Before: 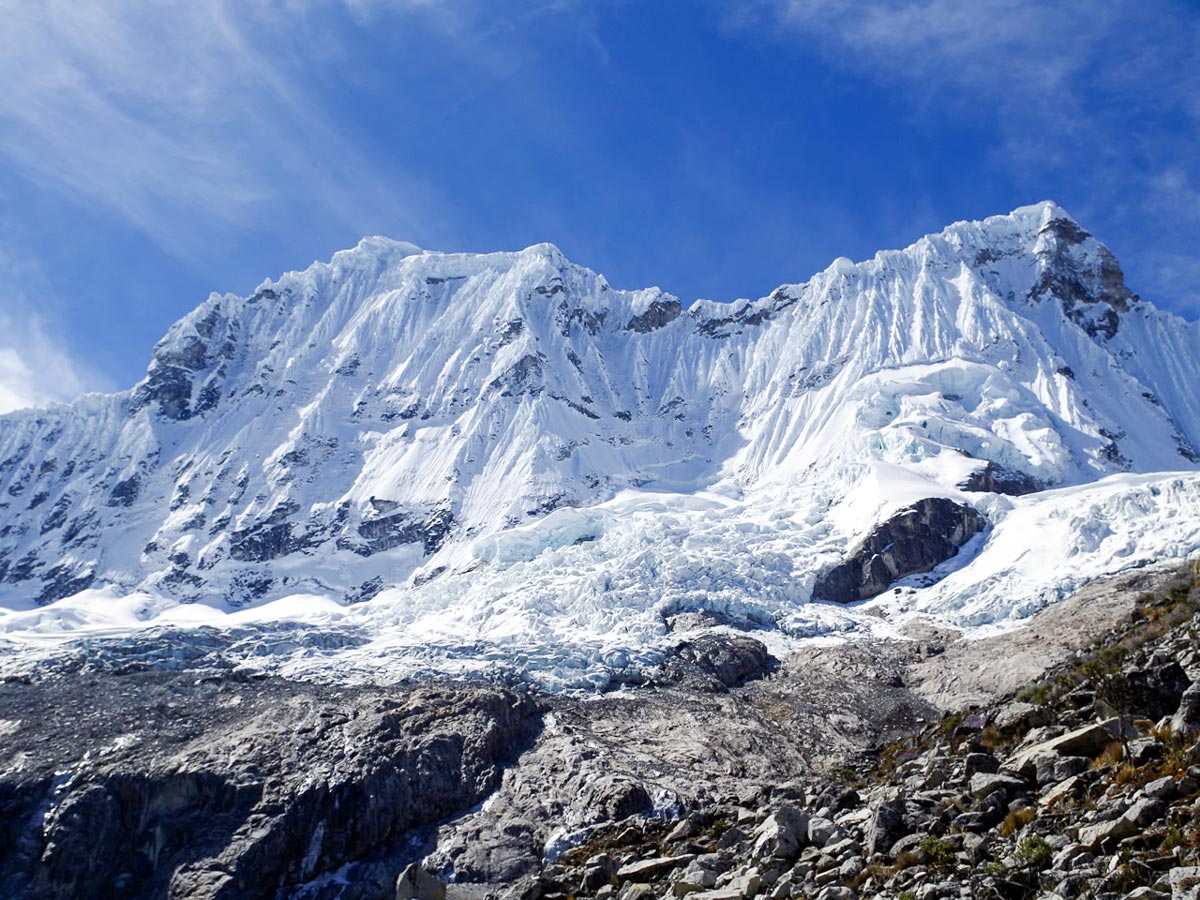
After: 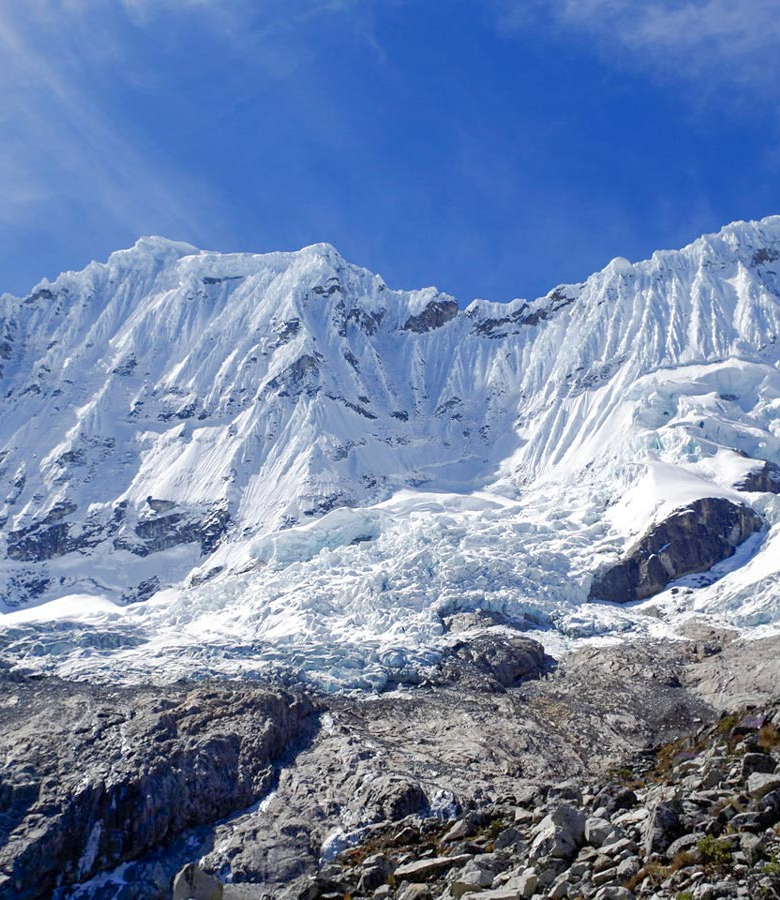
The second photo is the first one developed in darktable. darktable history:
shadows and highlights: on, module defaults
crop and rotate: left 18.605%, right 16.346%
